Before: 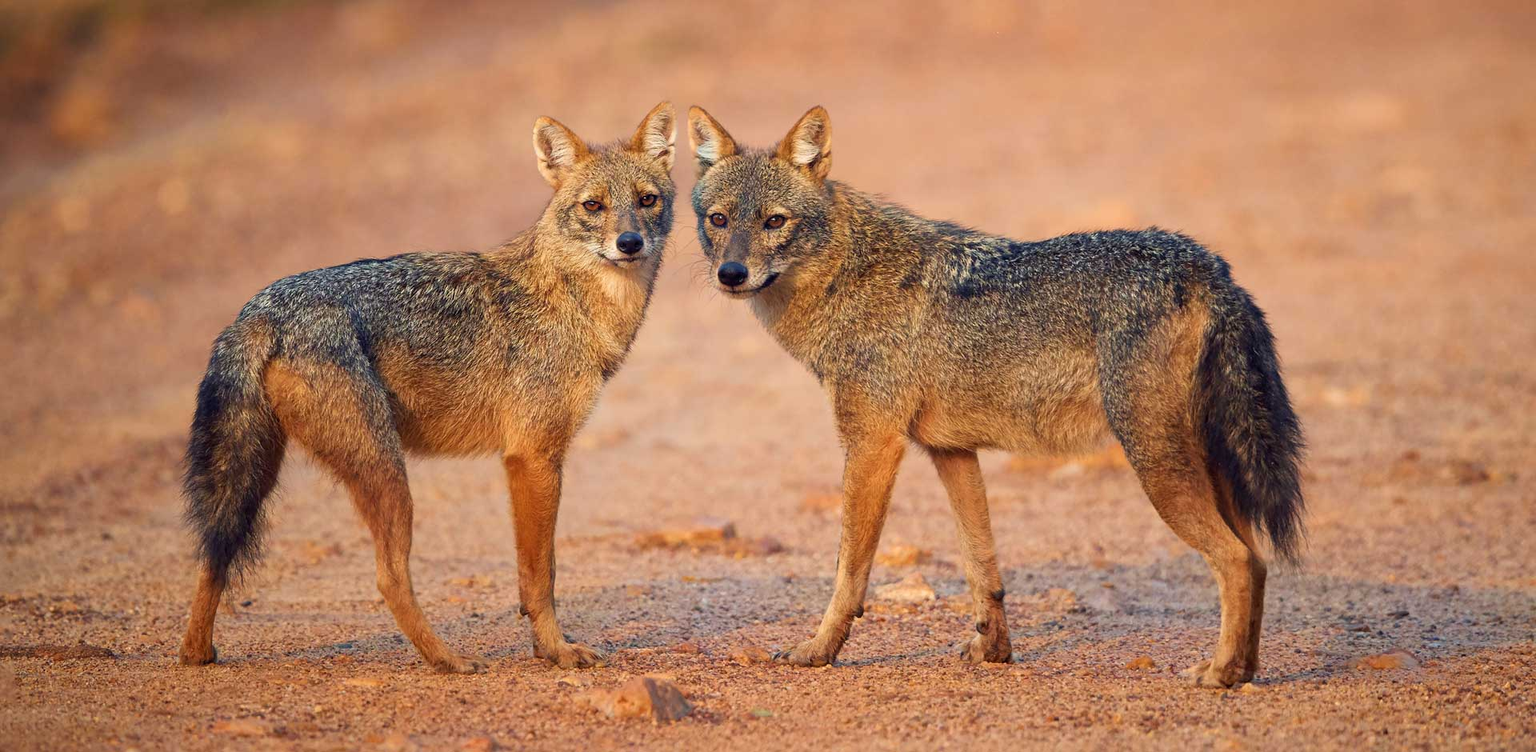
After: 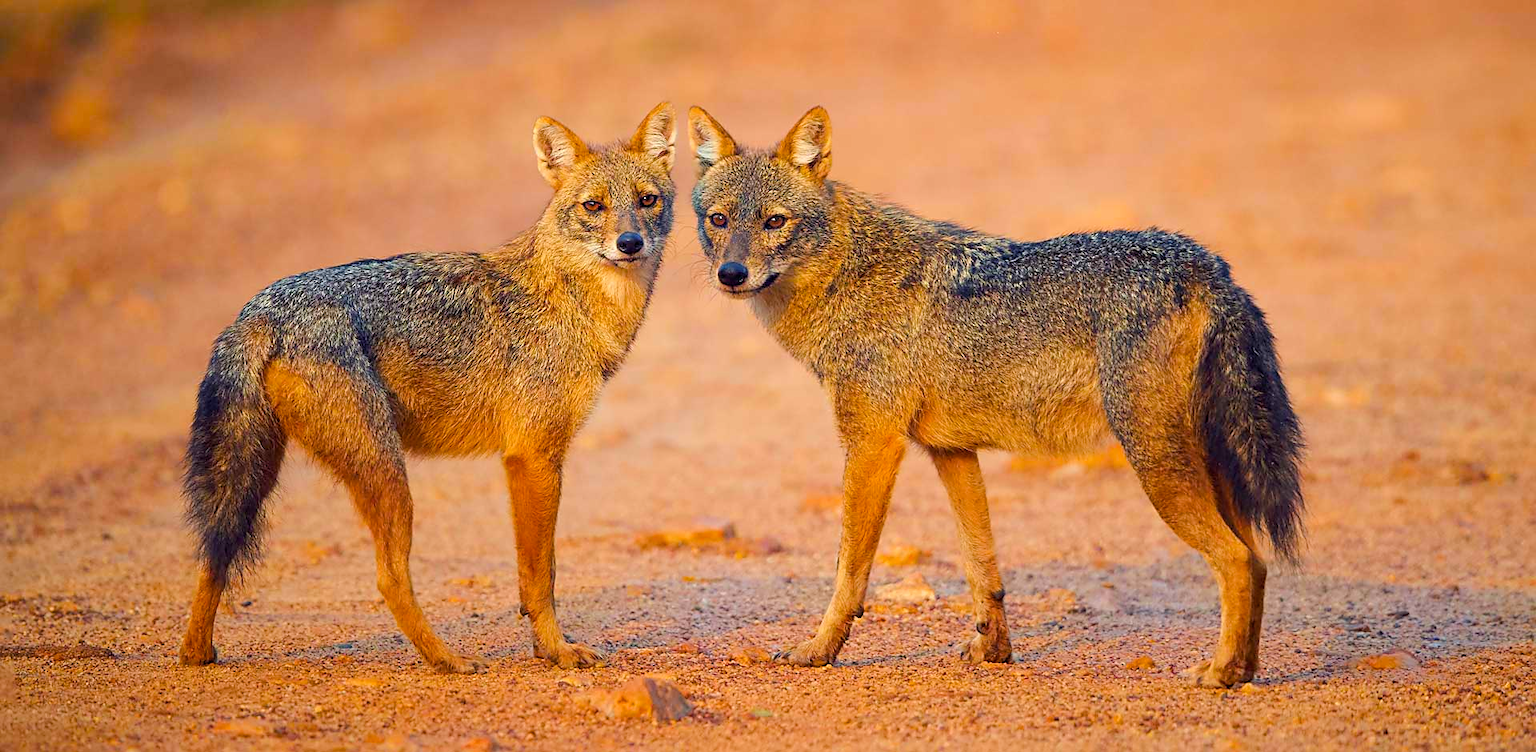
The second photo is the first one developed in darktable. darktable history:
color balance rgb: perceptual saturation grading › global saturation 25%, perceptual brilliance grading › mid-tones 10%, perceptual brilliance grading › shadows 15%, global vibrance 20%
sharpen: radius 1.864, amount 0.398, threshold 1.271
